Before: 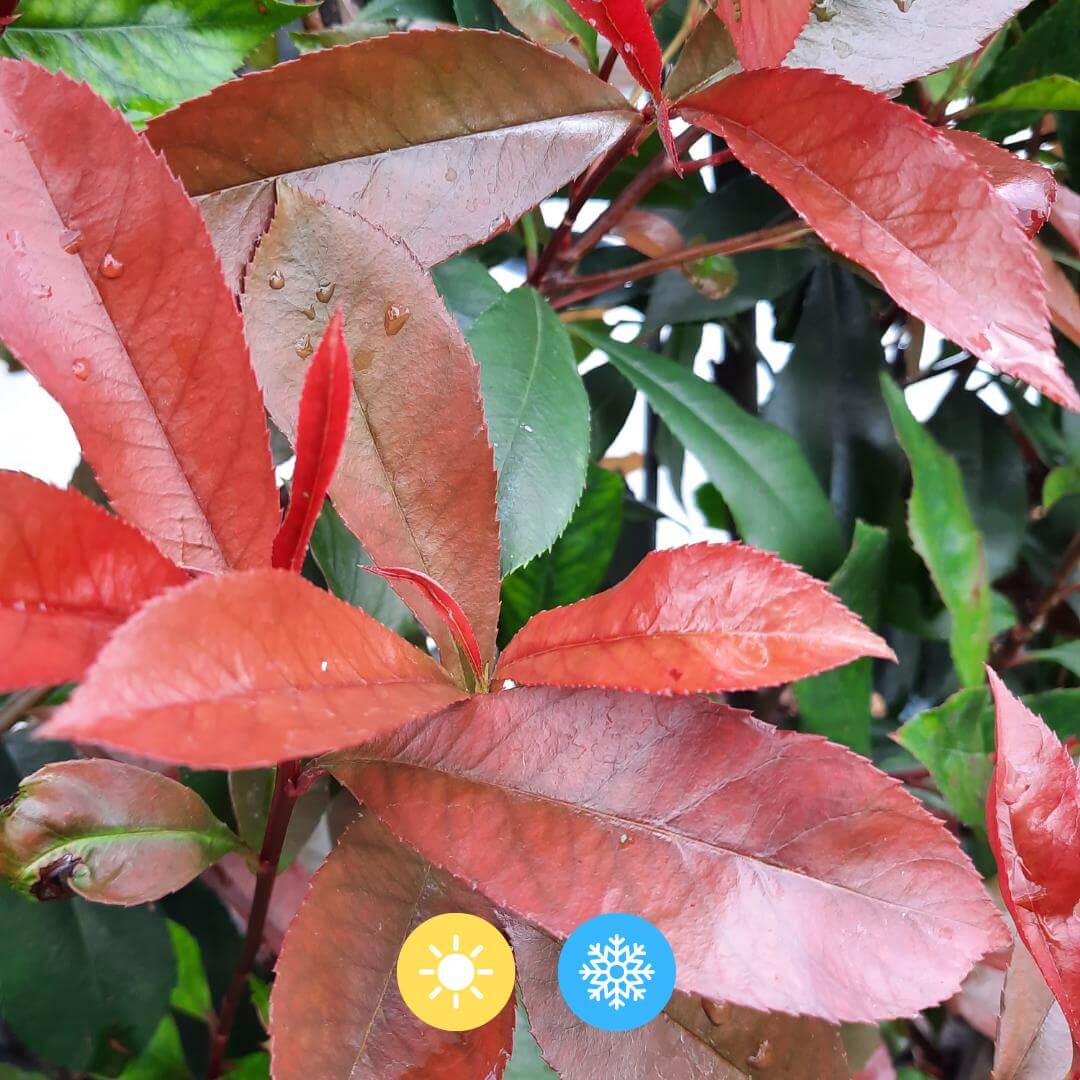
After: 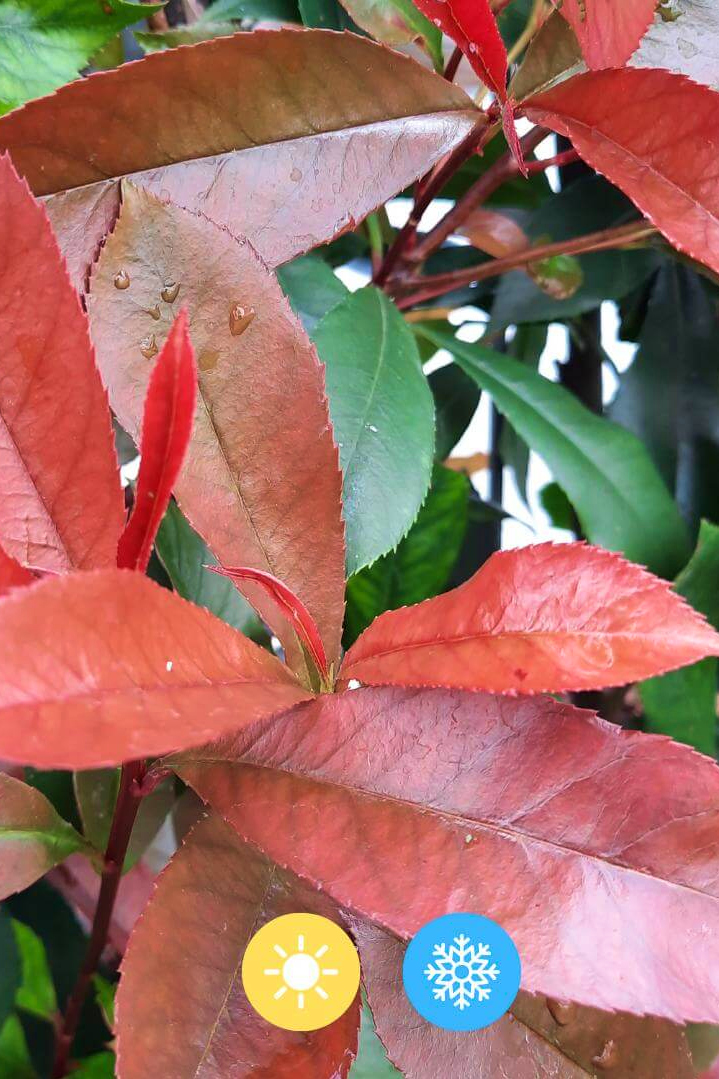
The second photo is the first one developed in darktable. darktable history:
crop and rotate: left 14.385%, right 18.948%
velvia: on, module defaults
